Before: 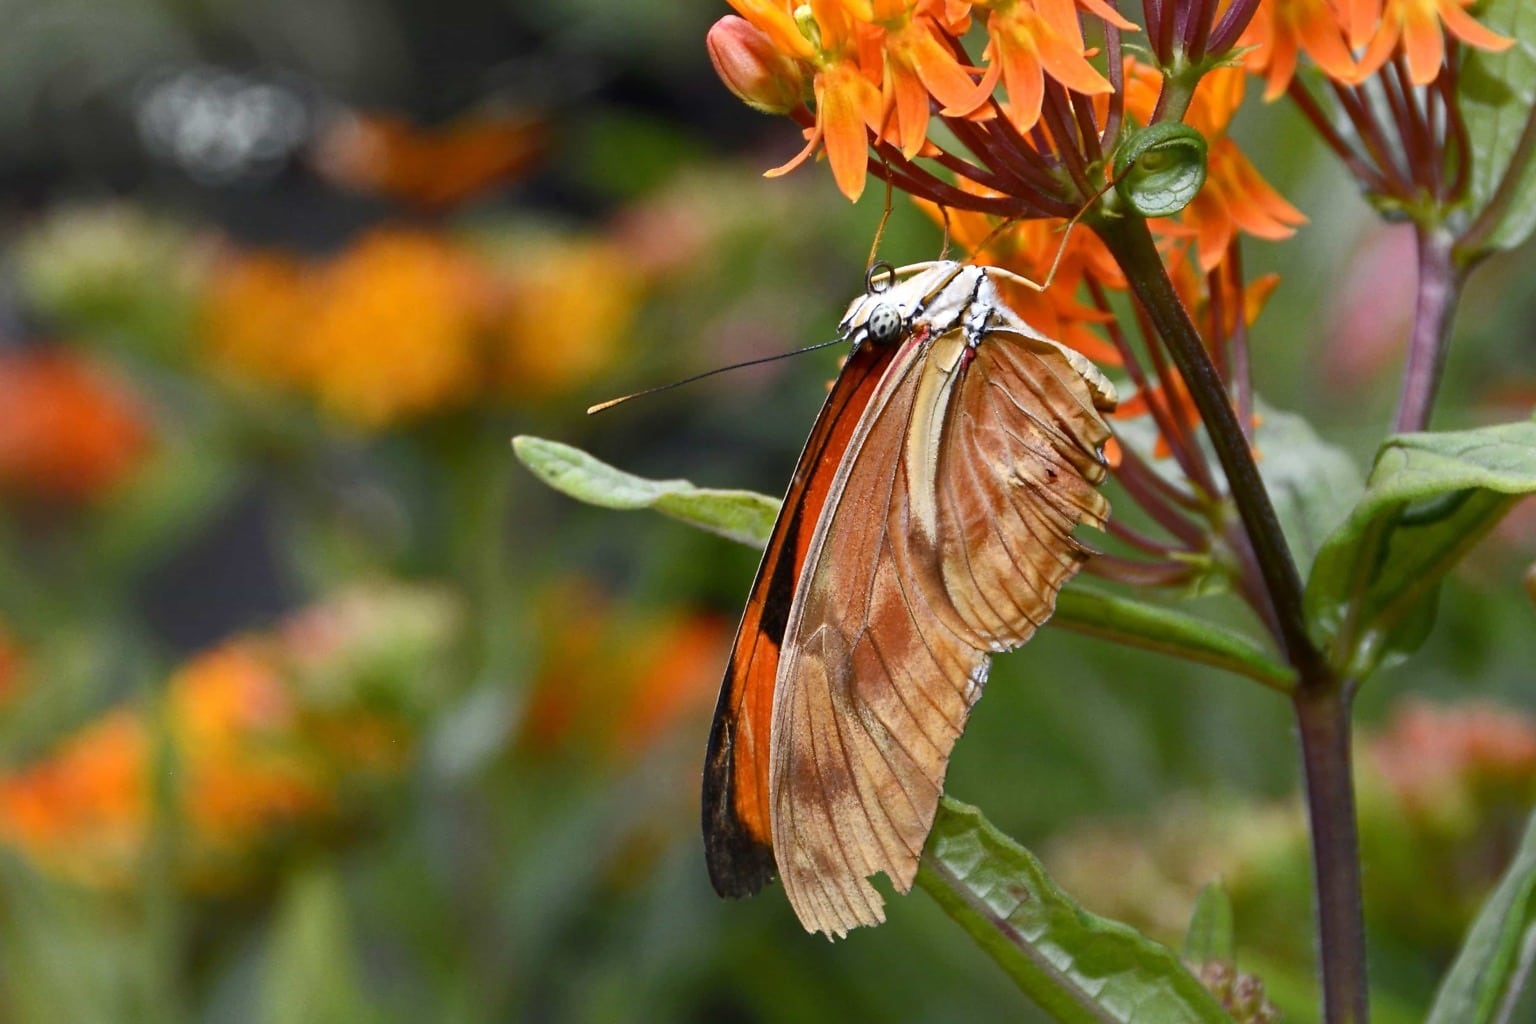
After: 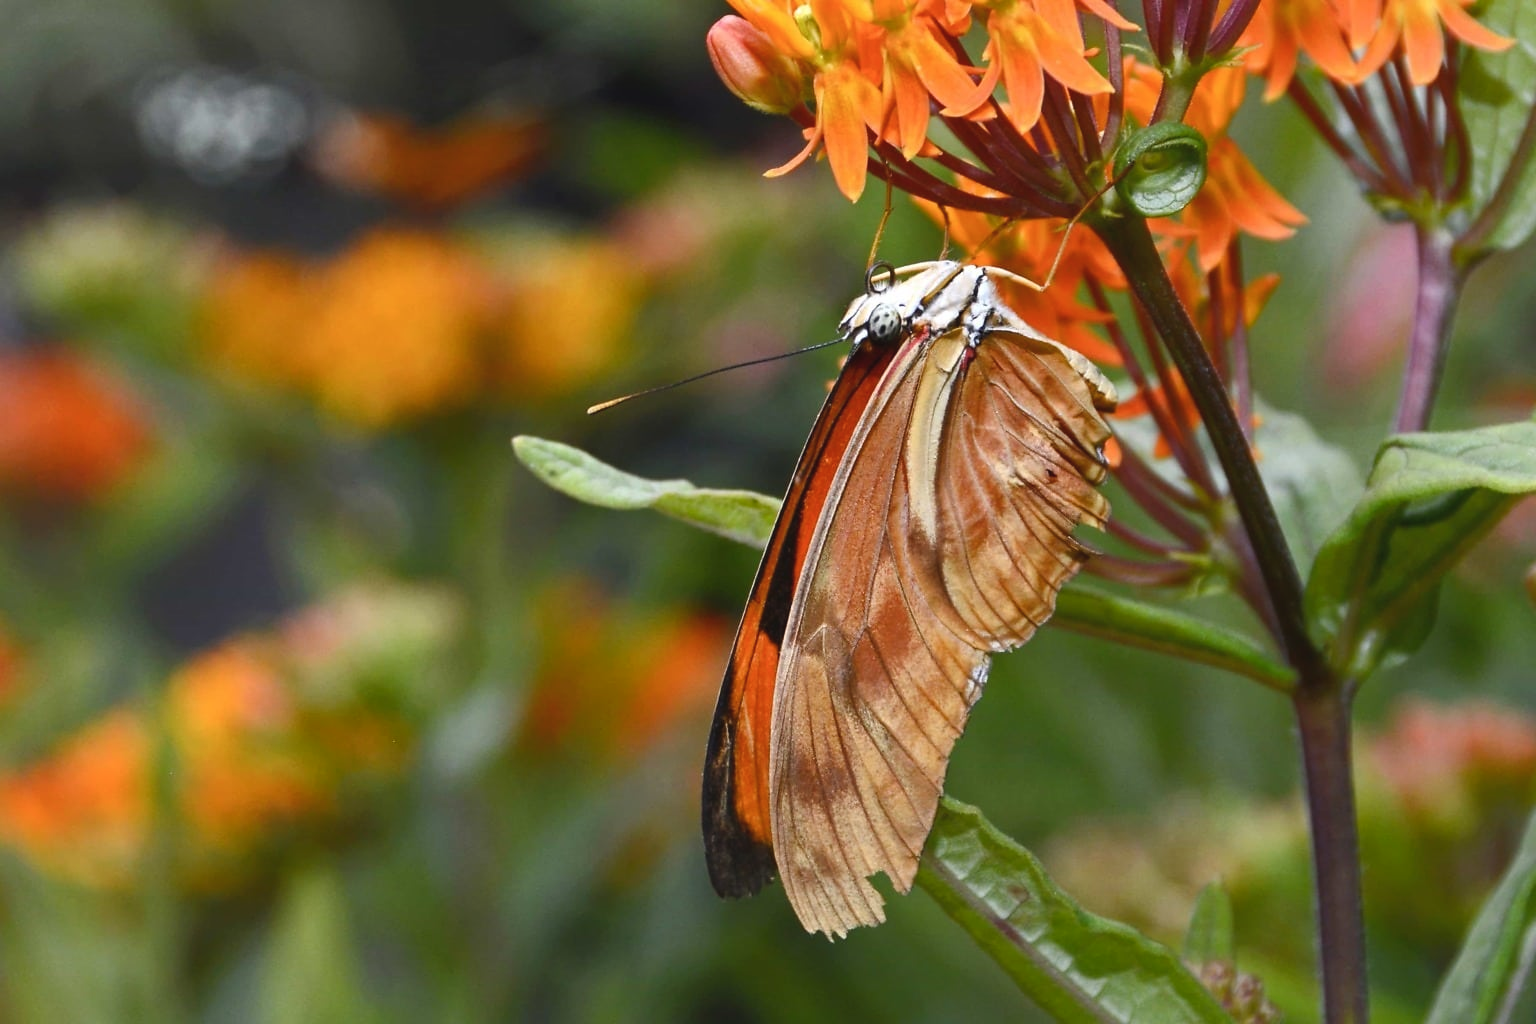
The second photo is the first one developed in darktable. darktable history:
color balance rgb: power › hue 72.65°, global offset › luminance 0.47%, perceptual saturation grading › global saturation -2.055%, perceptual saturation grading › highlights -7.147%, perceptual saturation grading › mid-tones 8.051%, perceptual saturation grading › shadows 4.762%, global vibrance 20%
